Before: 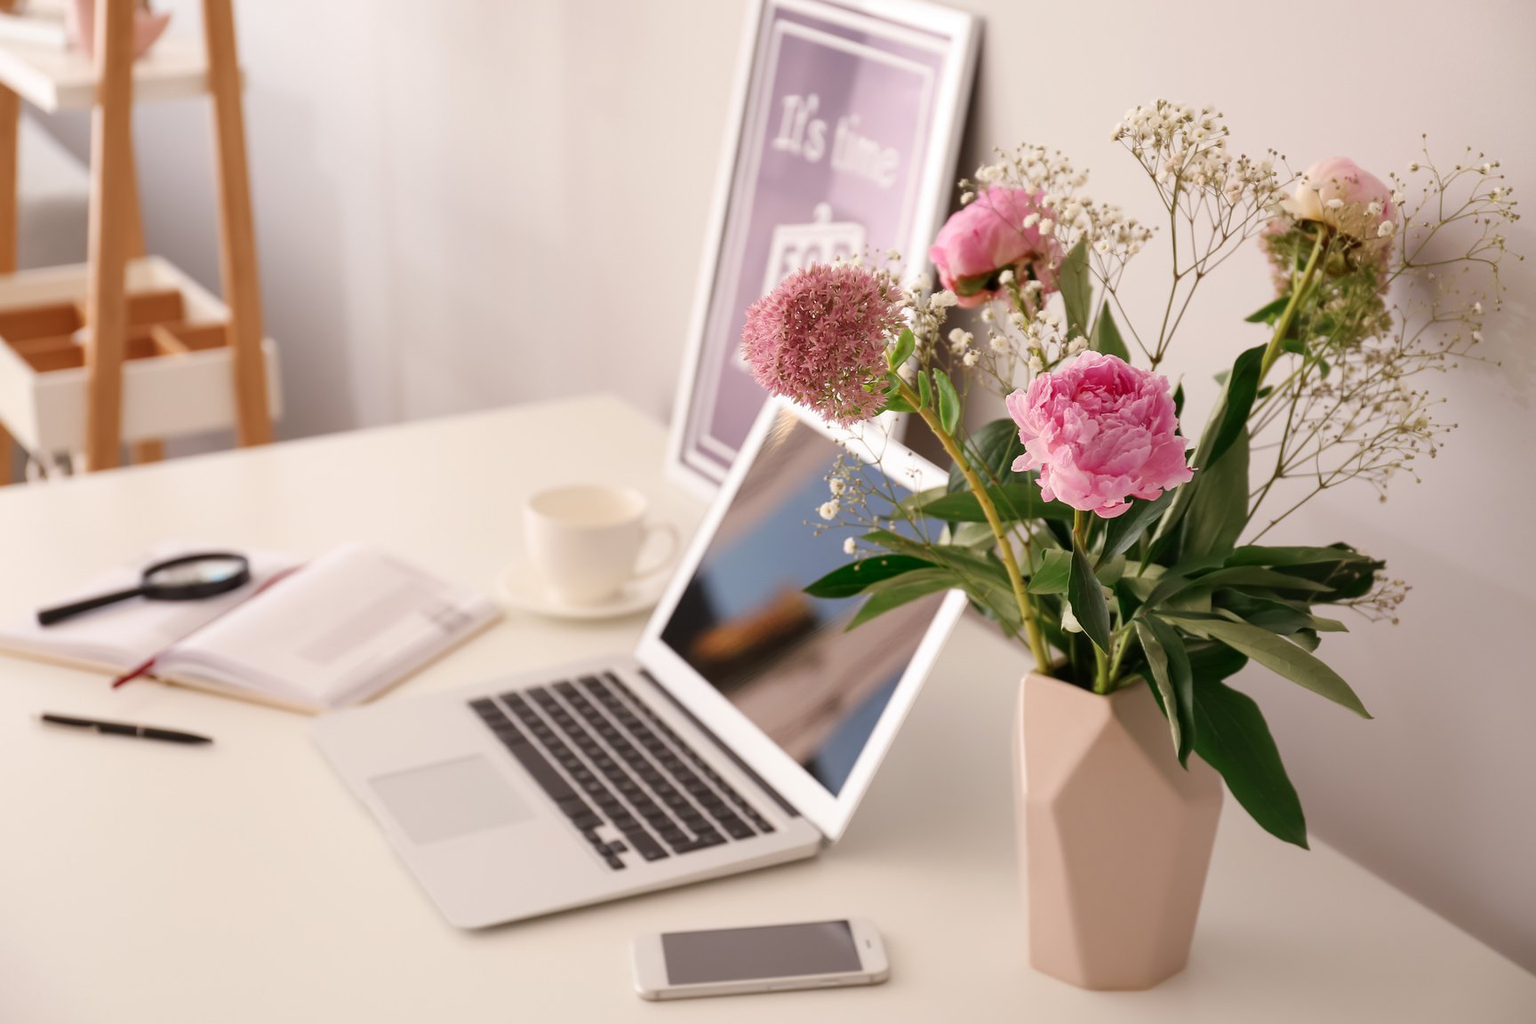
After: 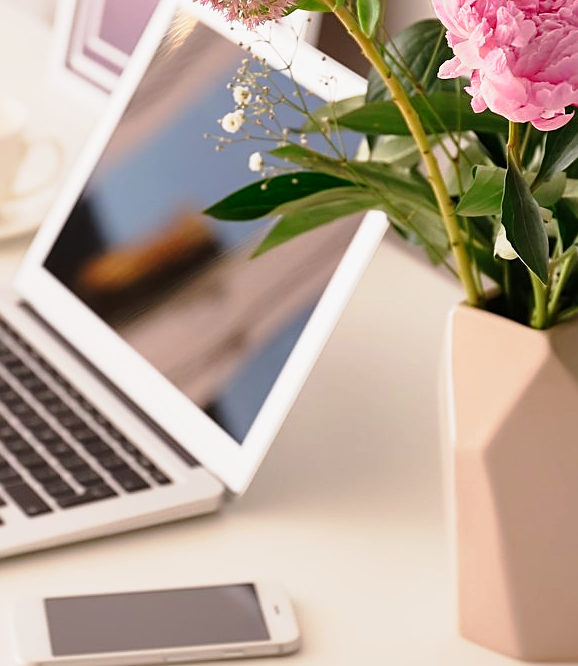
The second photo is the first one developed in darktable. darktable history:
tone curve: curves: ch0 [(0, 0) (0.105, 0.08) (0.195, 0.18) (0.283, 0.288) (0.384, 0.419) (0.485, 0.531) (0.638, 0.69) (0.795, 0.879) (1, 0.977)]; ch1 [(0, 0) (0.161, 0.092) (0.35, 0.33) (0.379, 0.401) (0.456, 0.469) (0.498, 0.503) (0.531, 0.537) (0.596, 0.621) (0.635, 0.655) (1, 1)]; ch2 [(0, 0) (0.371, 0.362) (0.437, 0.437) (0.483, 0.484) (0.53, 0.515) (0.56, 0.58) (0.622, 0.606) (1, 1)], preserve colors none
sharpen: on, module defaults
crop: left 40.543%, top 39.281%, right 25.97%, bottom 2.852%
